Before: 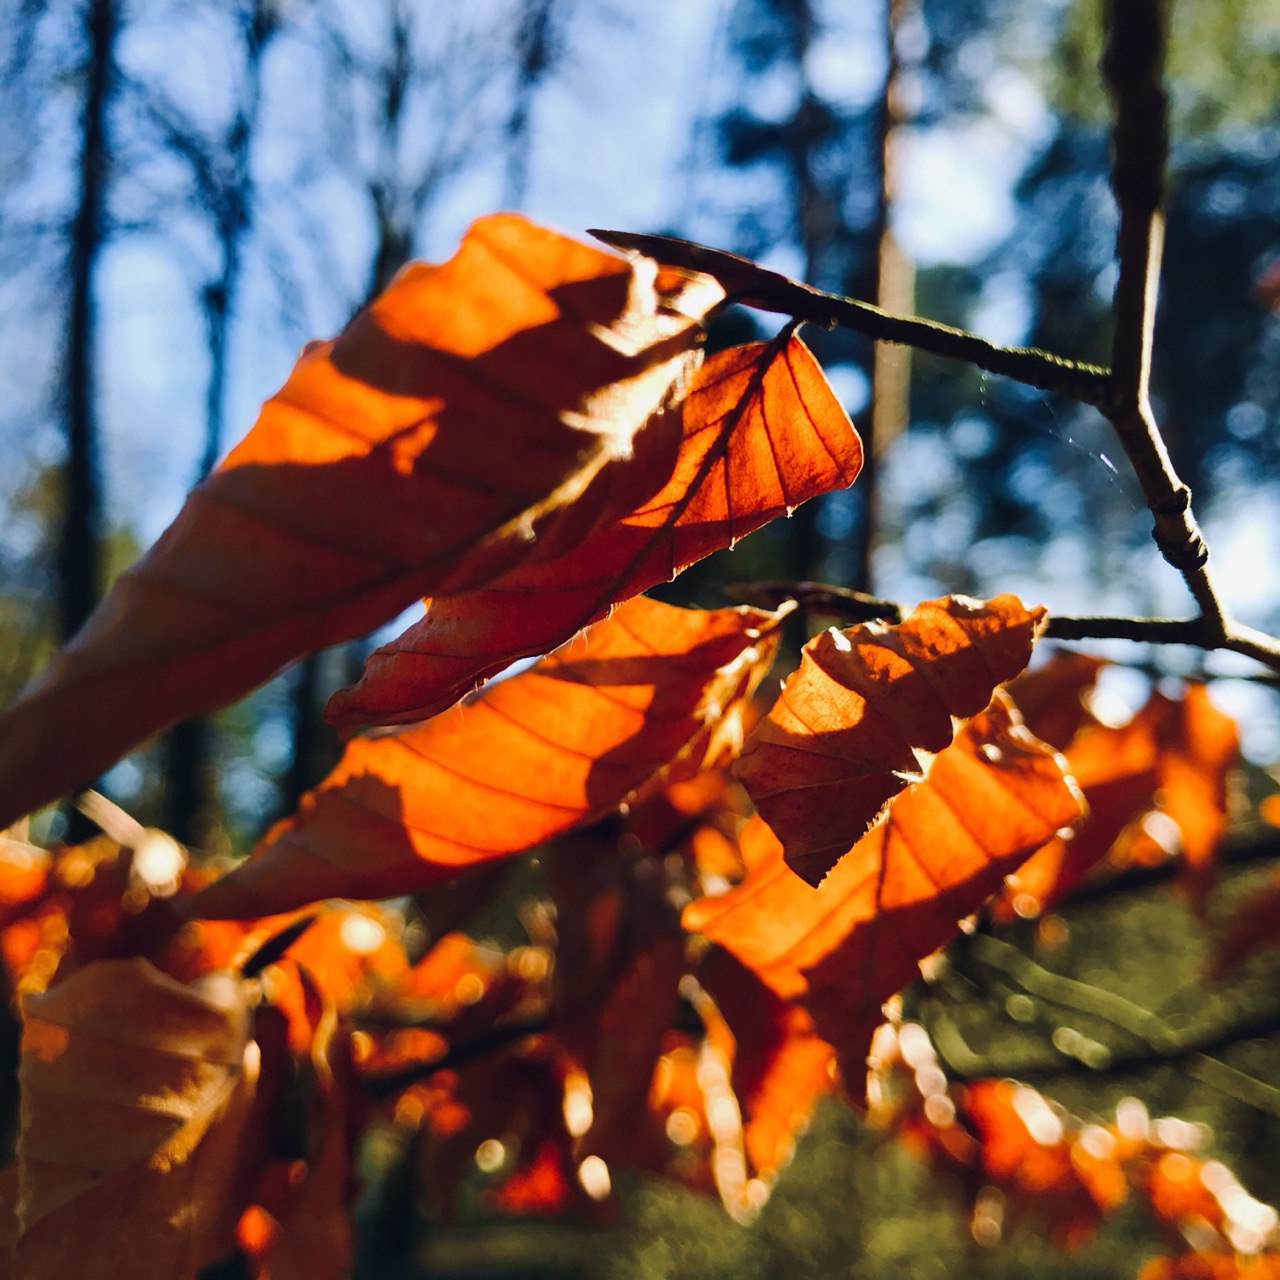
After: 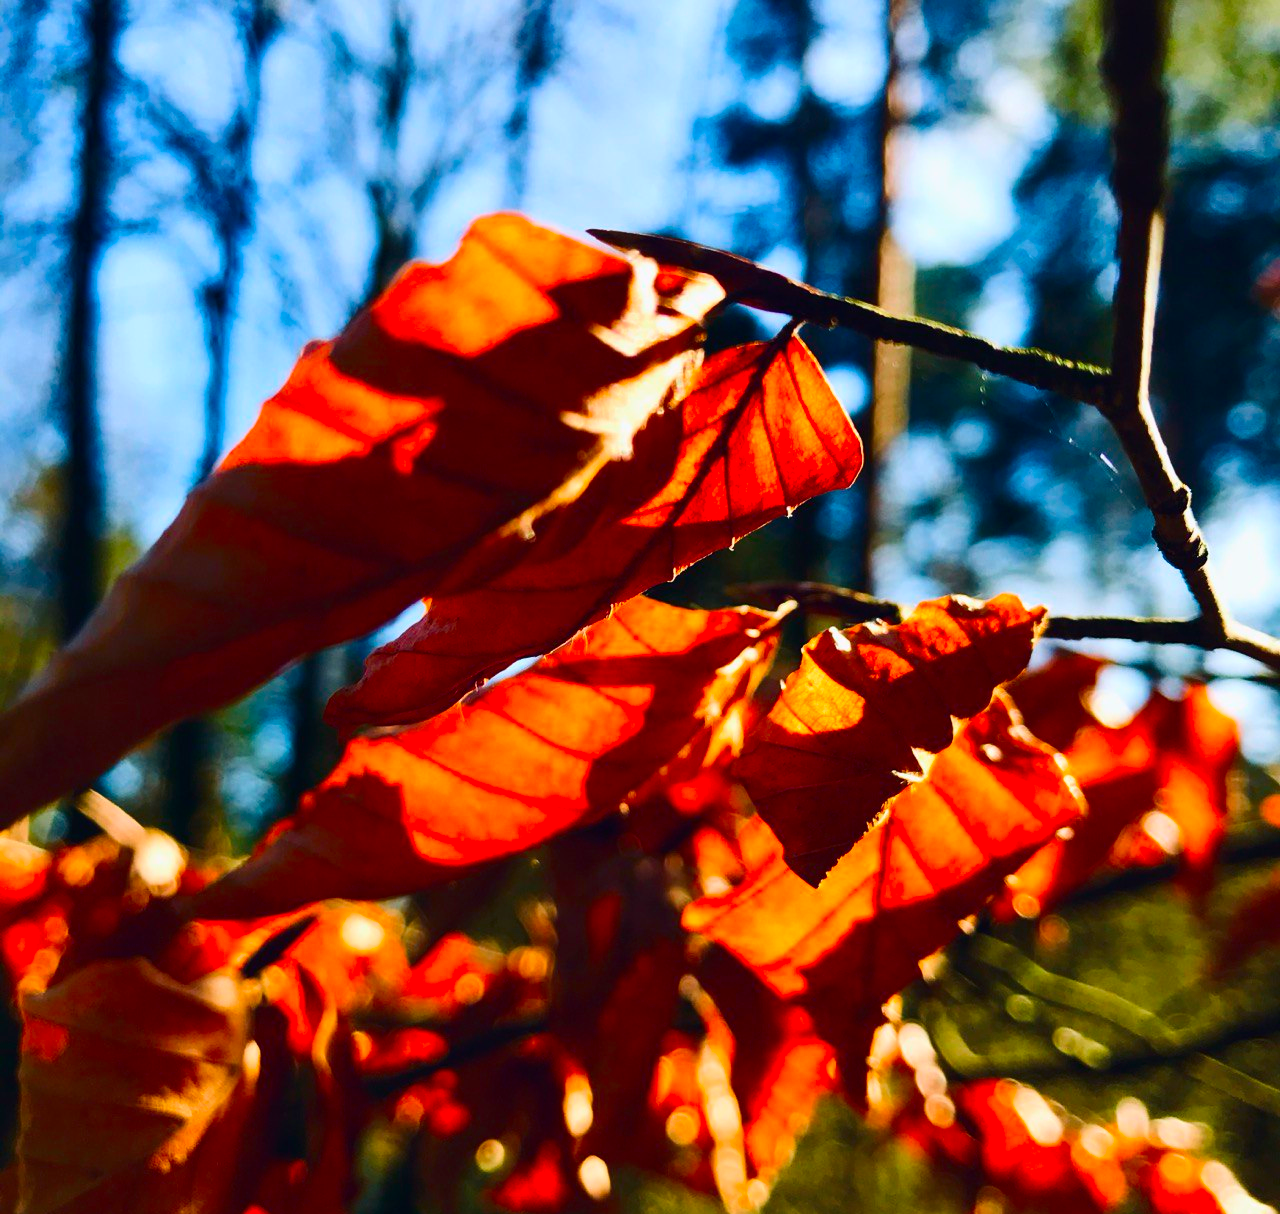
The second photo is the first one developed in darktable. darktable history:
crop and rotate: top 0%, bottom 5.097%
contrast brightness saturation: contrast 0.18, saturation 0.3
